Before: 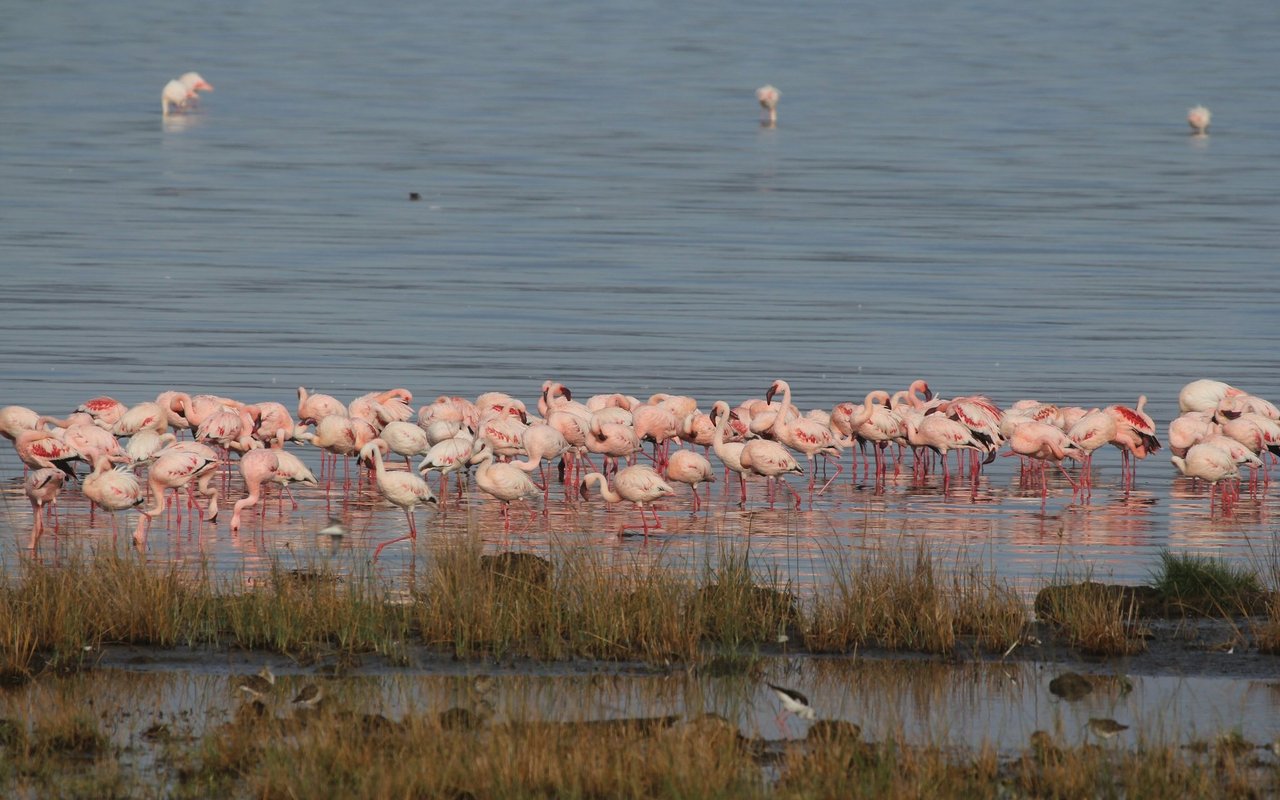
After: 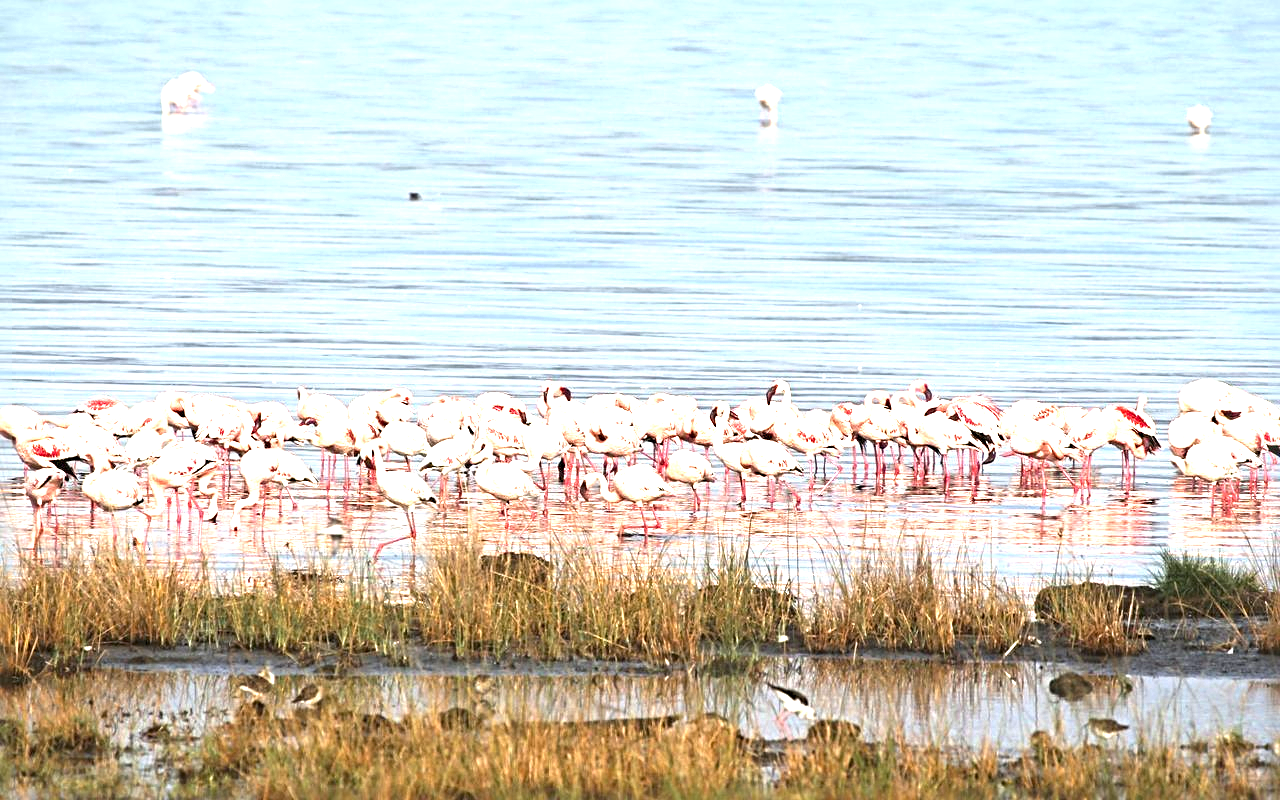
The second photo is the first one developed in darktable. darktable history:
exposure: black level correction 0, exposure 1.388 EV, compensate exposure bias true, compensate highlight preservation false
color balance rgb: highlights gain › luminance 14.612%, global offset › luminance -0.23%, perceptual saturation grading › global saturation 0.915%, perceptual brilliance grading › global brilliance 18.22%
sharpen: radius 4.85
